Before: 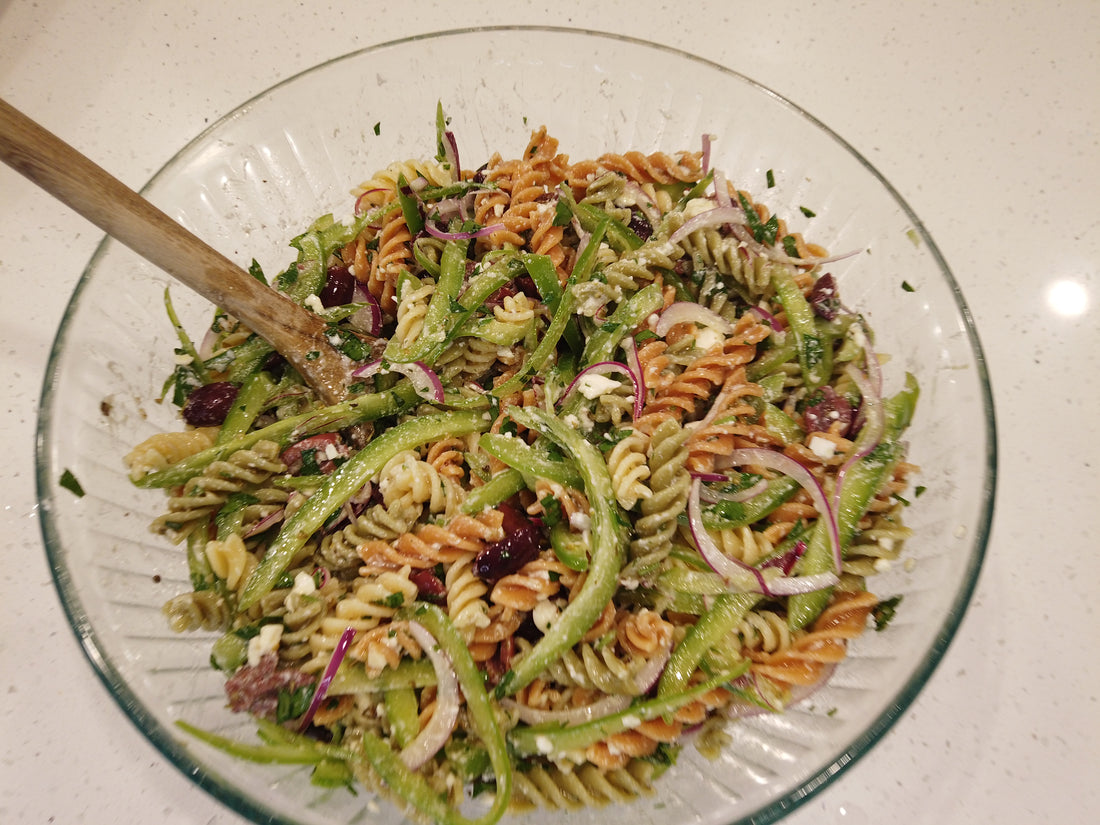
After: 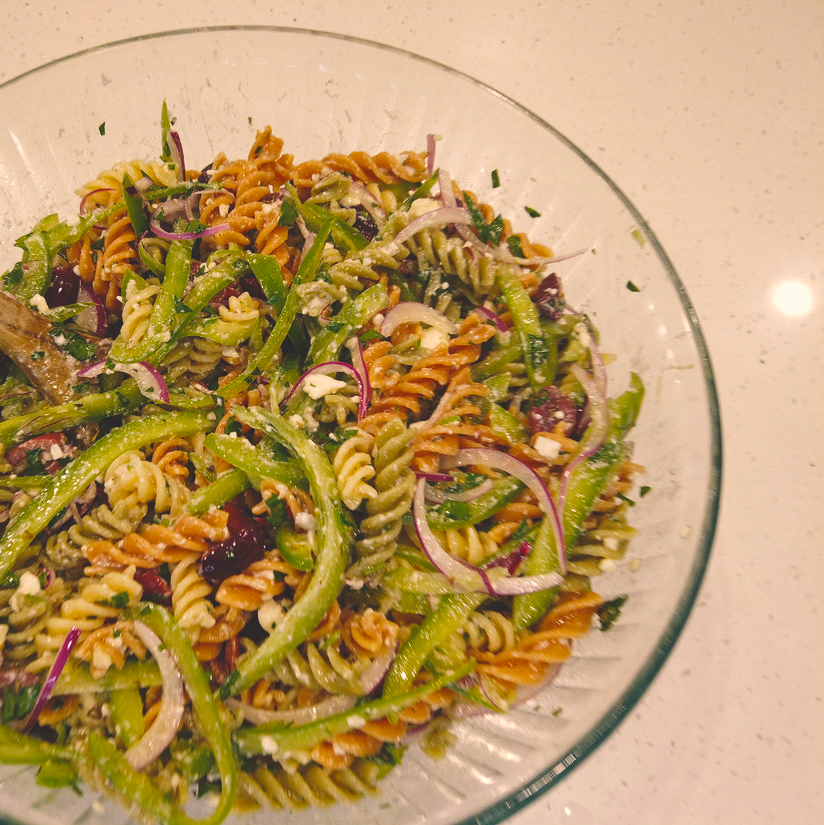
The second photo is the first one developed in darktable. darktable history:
color balance rgb: highlights gain › chroma 3.095%, highlights gain › hue 60.07°, global offset › luminance 1.976%, perceptual saturation grading › global saturation 29.786%
crop and rotate: left 25.001%
